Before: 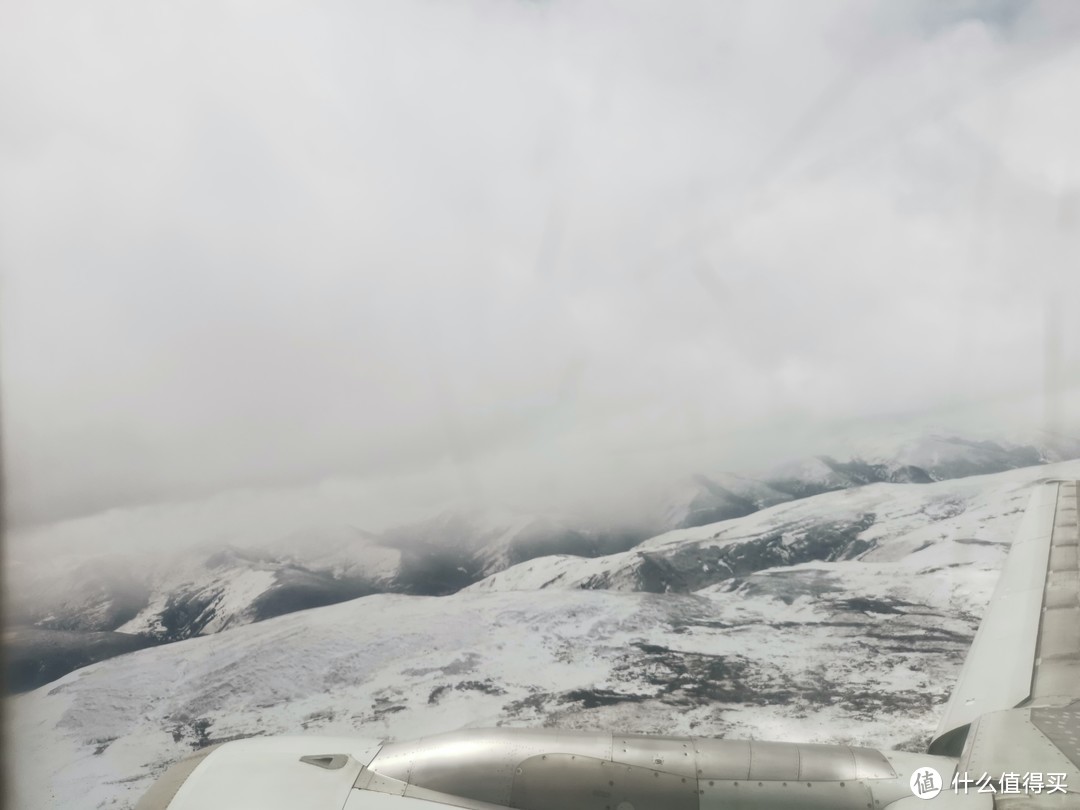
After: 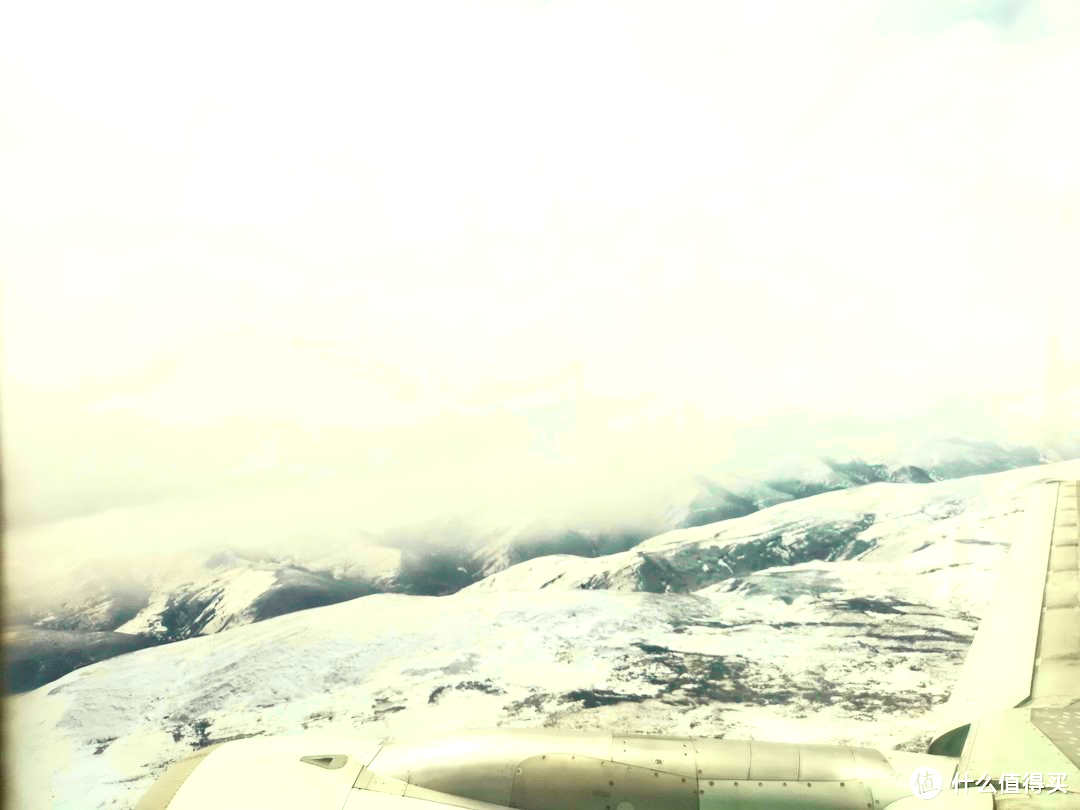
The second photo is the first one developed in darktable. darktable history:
color correction: highlights a* -5.94, highlights b* 11.19
levels: levels [0, 0.476, 0.951]
haze removal: strength 0.29, distance 0.25, compatibility mode true, adaptive false
tone curve: curves: ch0 [(0, 0.013) (0.054, 0.018) (0.205, 0.191) (0.289, 0.292) (0.39, 0.424) (0.493, 0.551) (0.647, 0.752) (0.796, 0.887) (1, 0.998)]; ch1 [(0, 0) (0.371, 0.339) (0.477, 0.452) (0.494, 0.495) (0.501, 0.501) (0.51, 0.516) (0.54, 0.557) (0.572, 0.605) (0.625, 0.687) (0.774, 0.841) (1, 1)]; ch2 [(0, 0) (0.32, 0.281) (0.403, 0.399) (0.441, 0.428) (0.47, 0.469) (0.498, 0.496) (0.524, 0.543) (0.551, 0.579) (0.633, 0.665) (0.7, 0.711) (1, 1)], color space Lab, independent channels, preserve colors none
exposure: exposure 0.657 EV, compensate highlight preservation false
